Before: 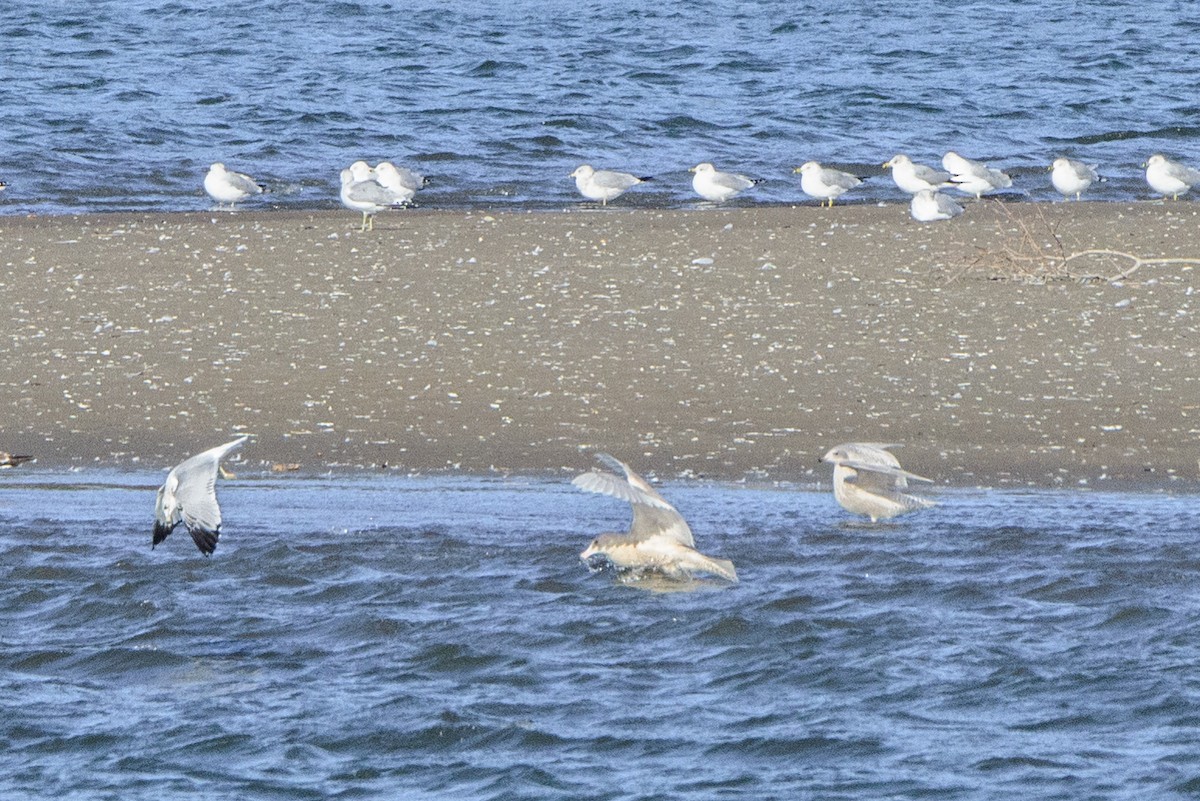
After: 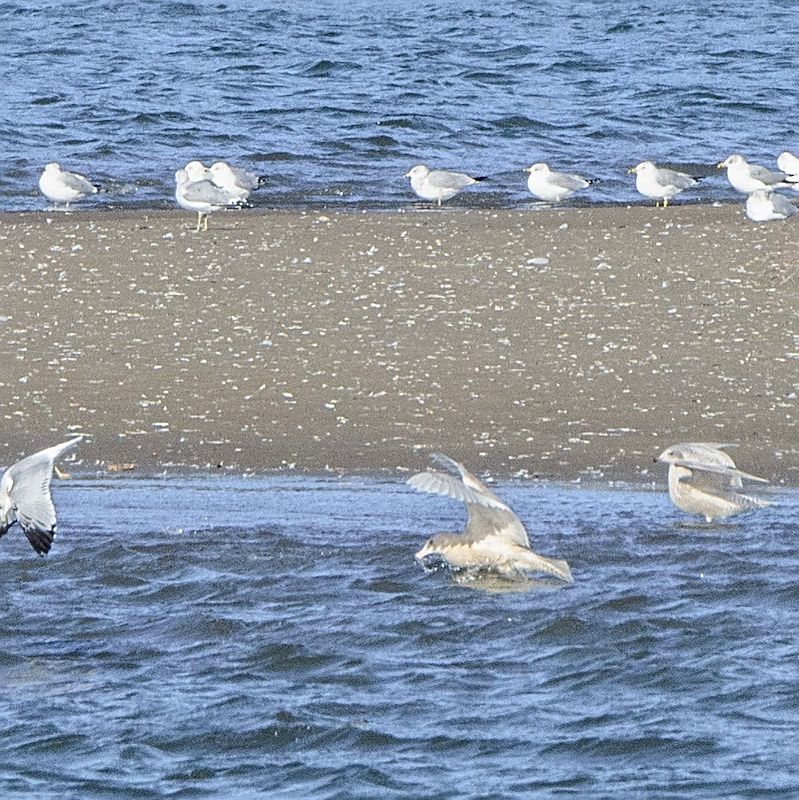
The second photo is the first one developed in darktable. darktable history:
crop and rotate: left 13.762%, right 19.616%
levels: mode automatic
sharpen: on, module defaults
color correction: highlights b* -0.044
